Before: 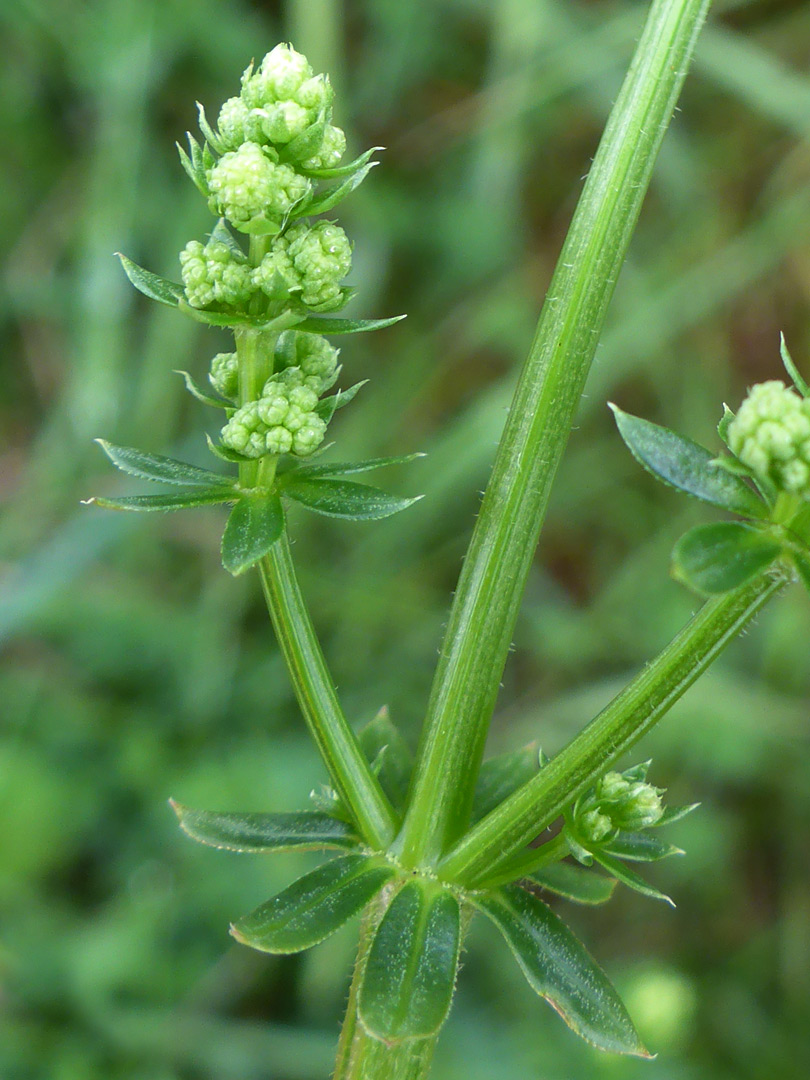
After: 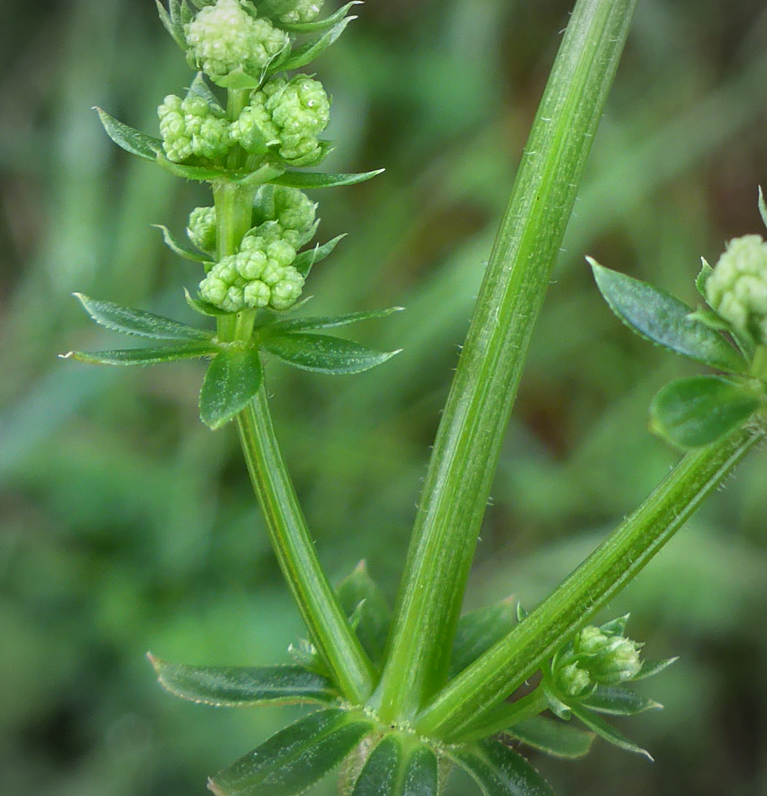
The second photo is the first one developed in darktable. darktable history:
crop and rotate: left 2.773%, top 13.608%, right 2.435%, bottom 12.641%
vignetting: unbound false
tone equalizer: on, module defaults
exposure: compensate highlight preservation false
